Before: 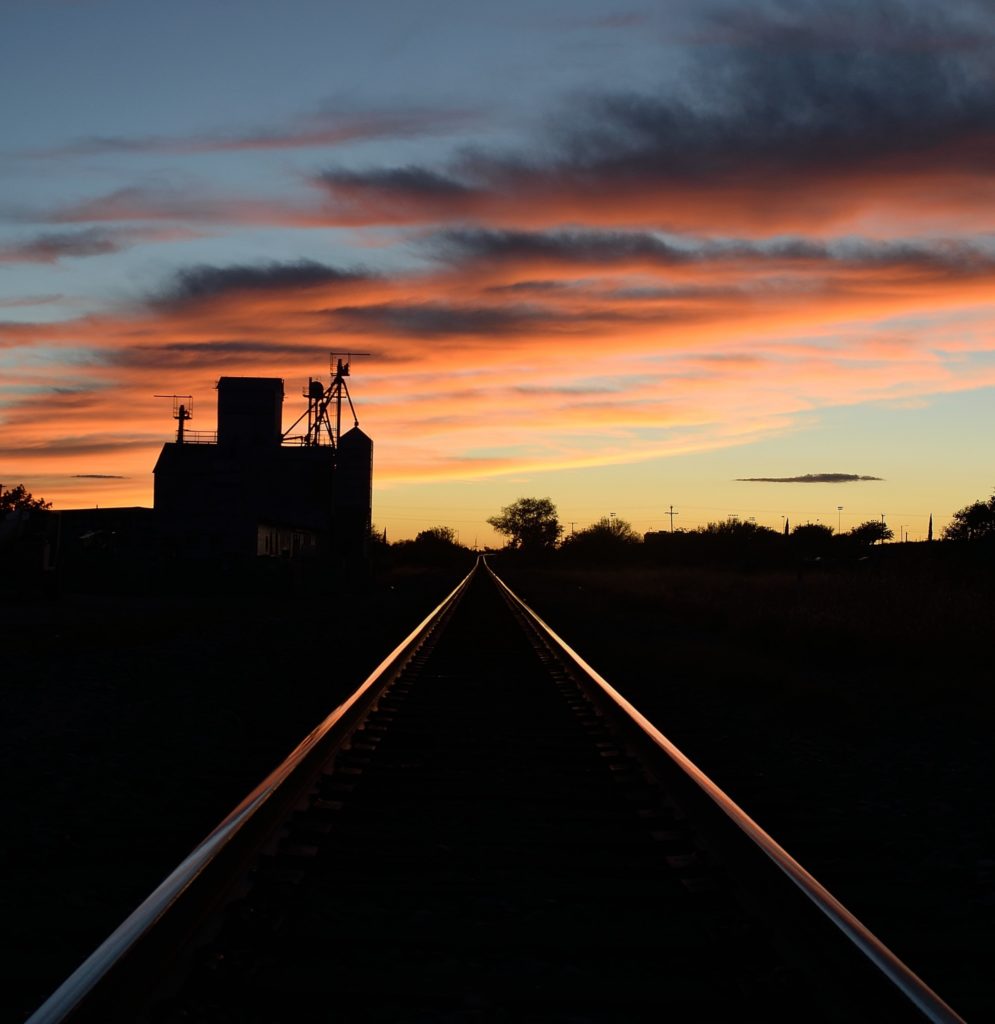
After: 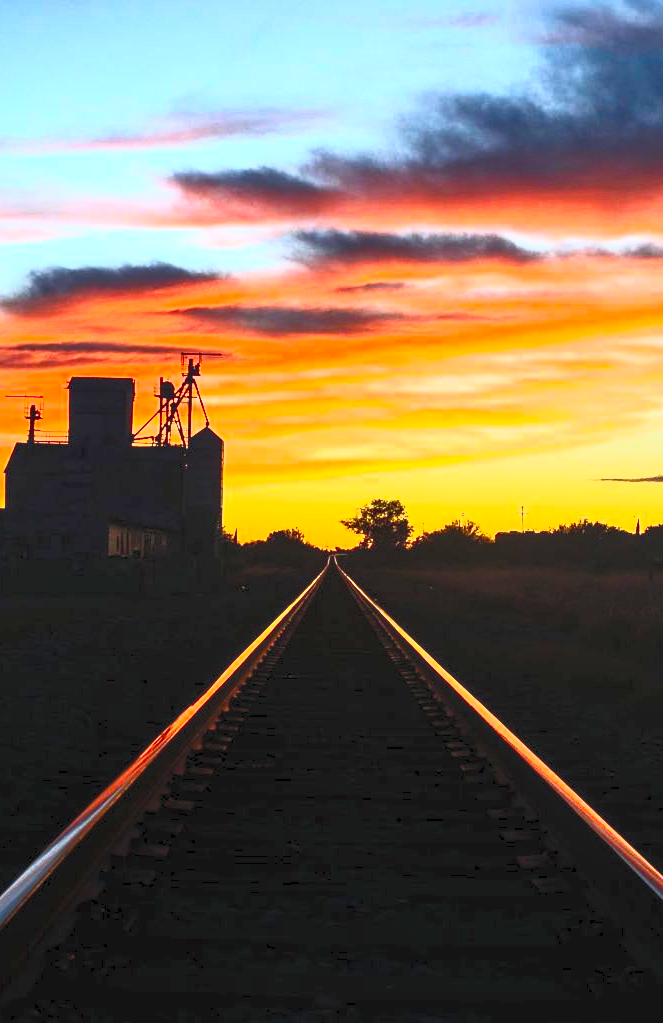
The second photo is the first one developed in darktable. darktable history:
contrast brightness saturation: contrast 1, brightness 1, saturation 1
crop and rotate: left 15.055%, right 18.278%
local contrast: on, module defaults
base curve: curves: ch0 [(0, 0) (0.557, 0.834) (1, 1)]
